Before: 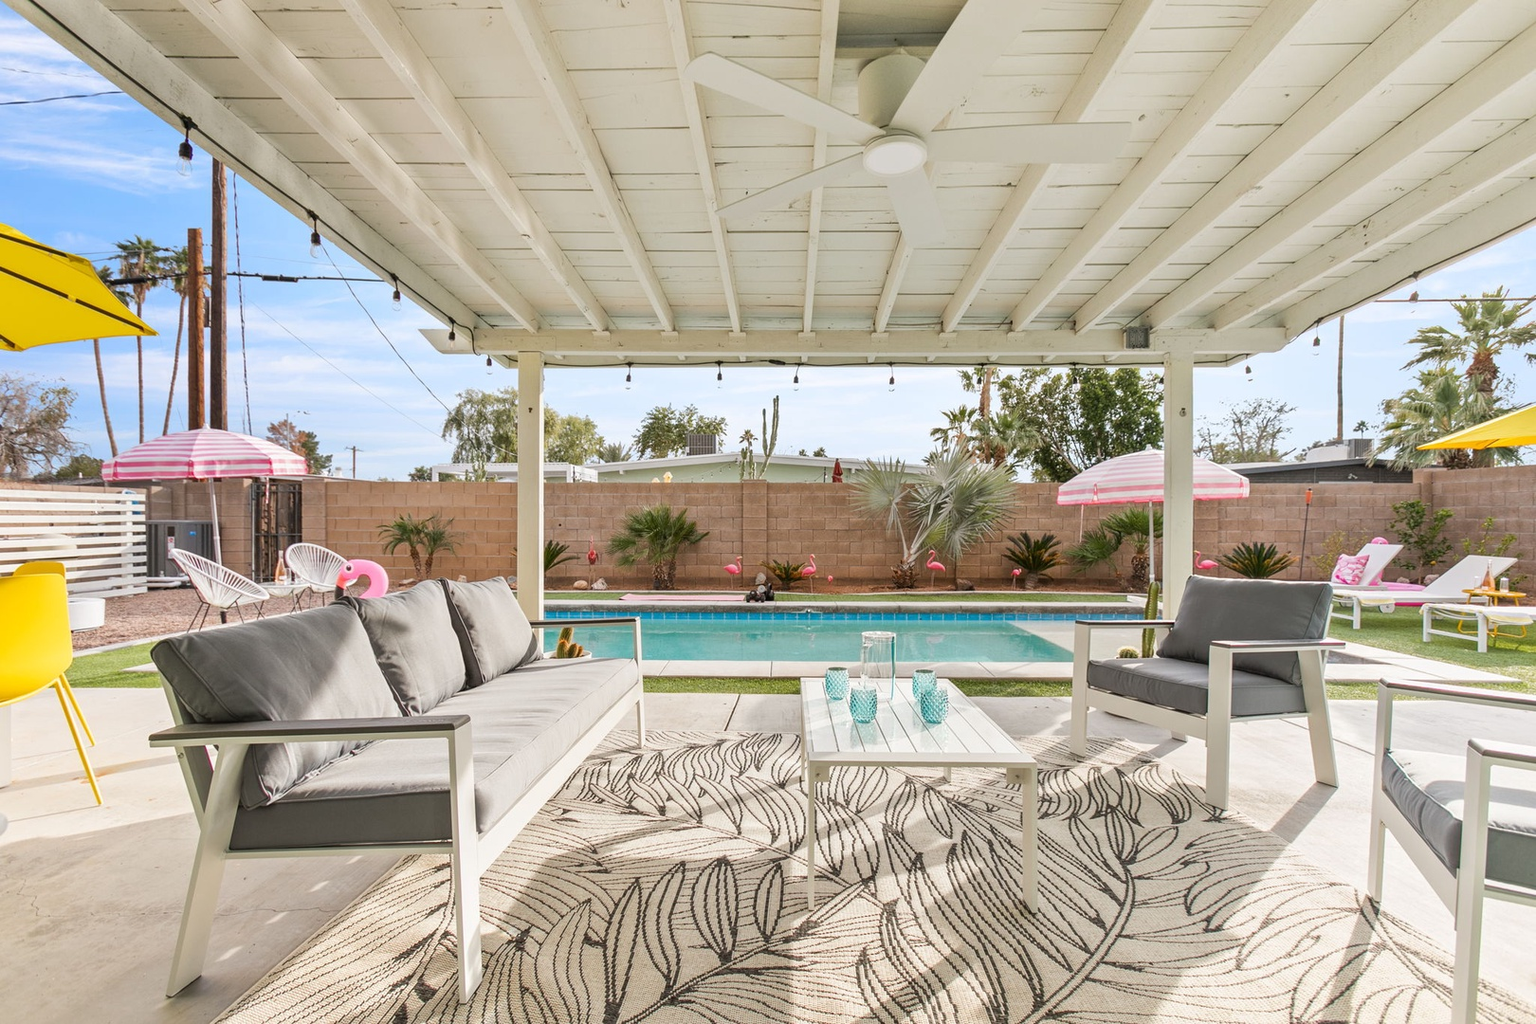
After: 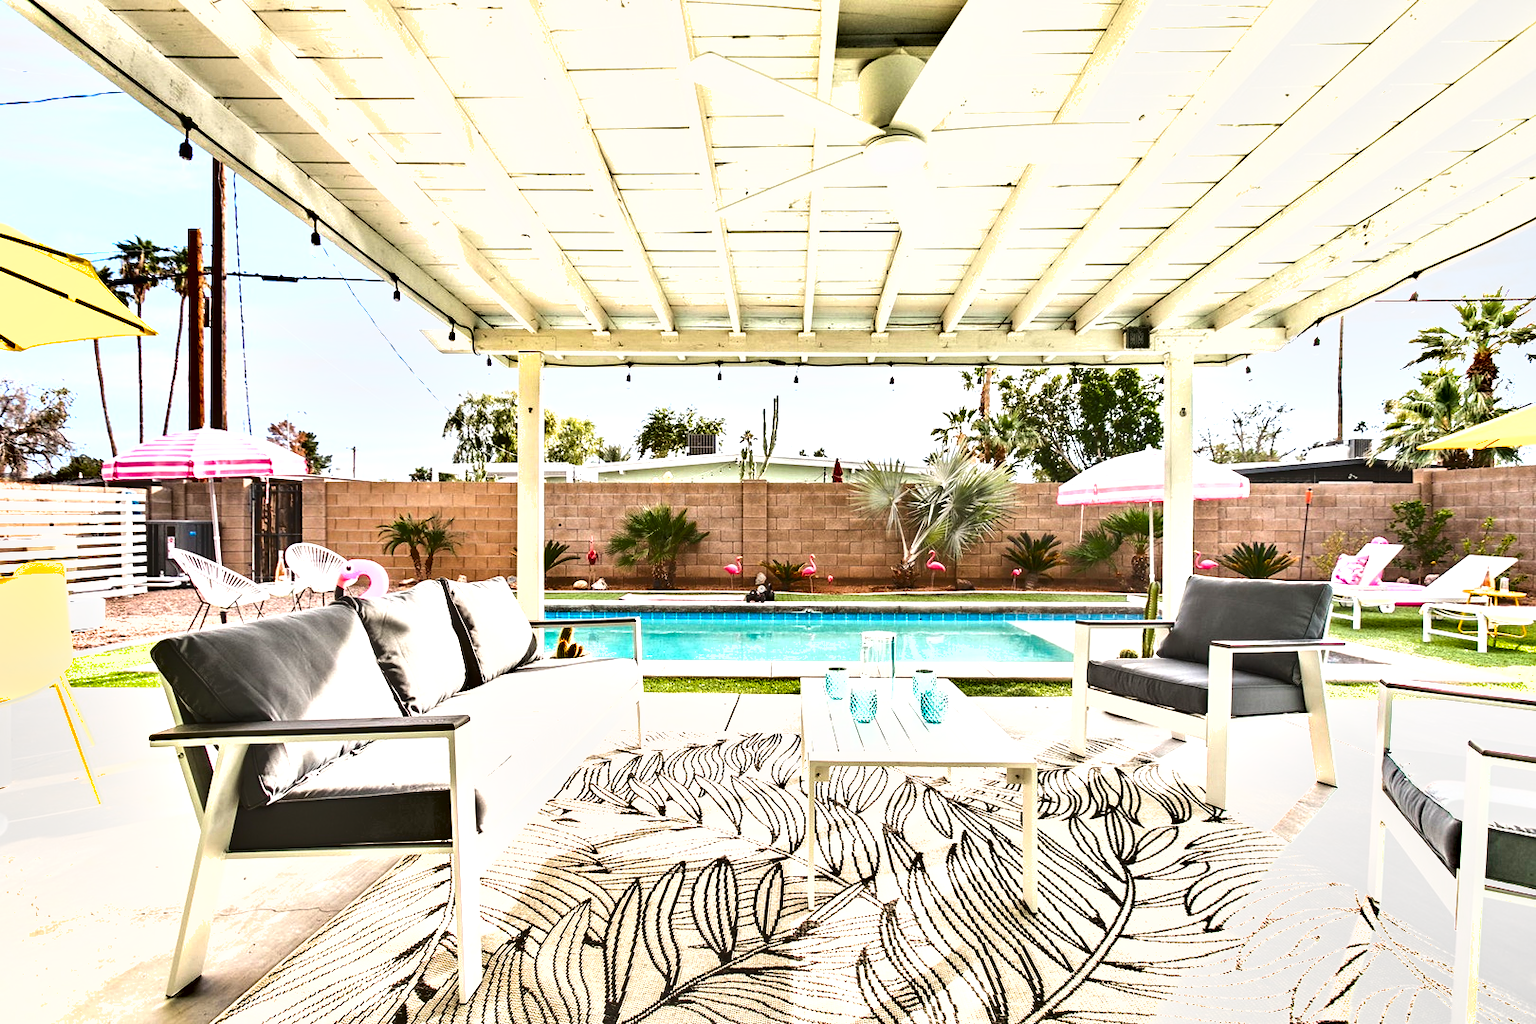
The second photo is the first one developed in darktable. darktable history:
shadows and highlights: shadows 59.59, soften with gaussian
exposure: black level correction 0, exposure 1.2 EV, compensate highlight preservation false
